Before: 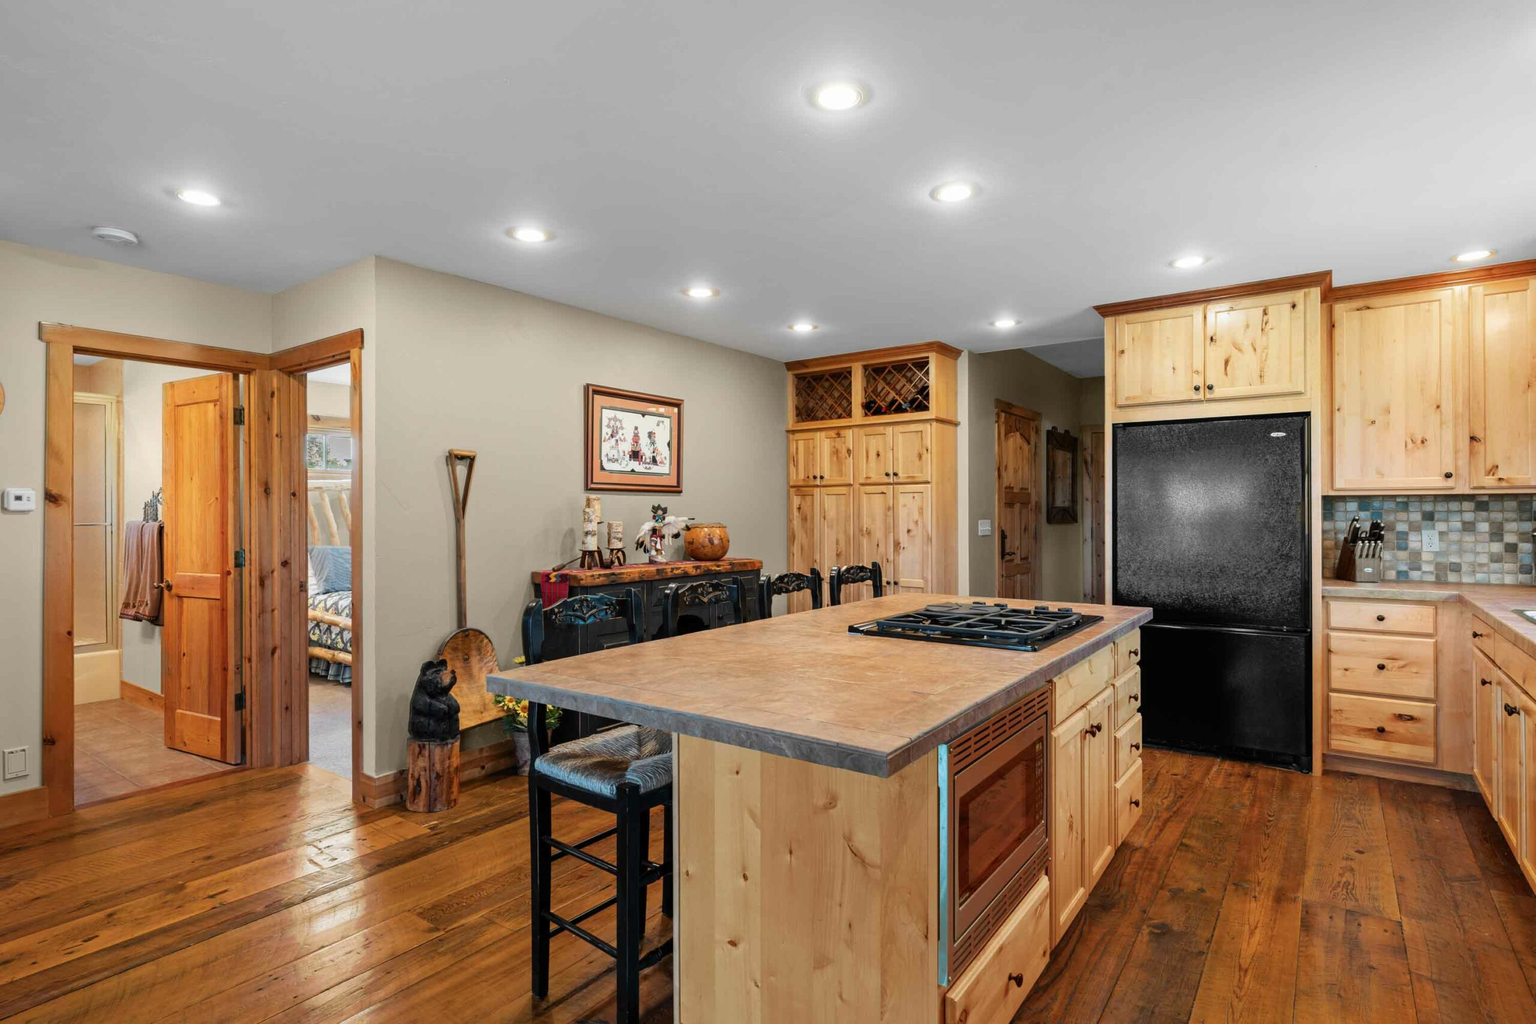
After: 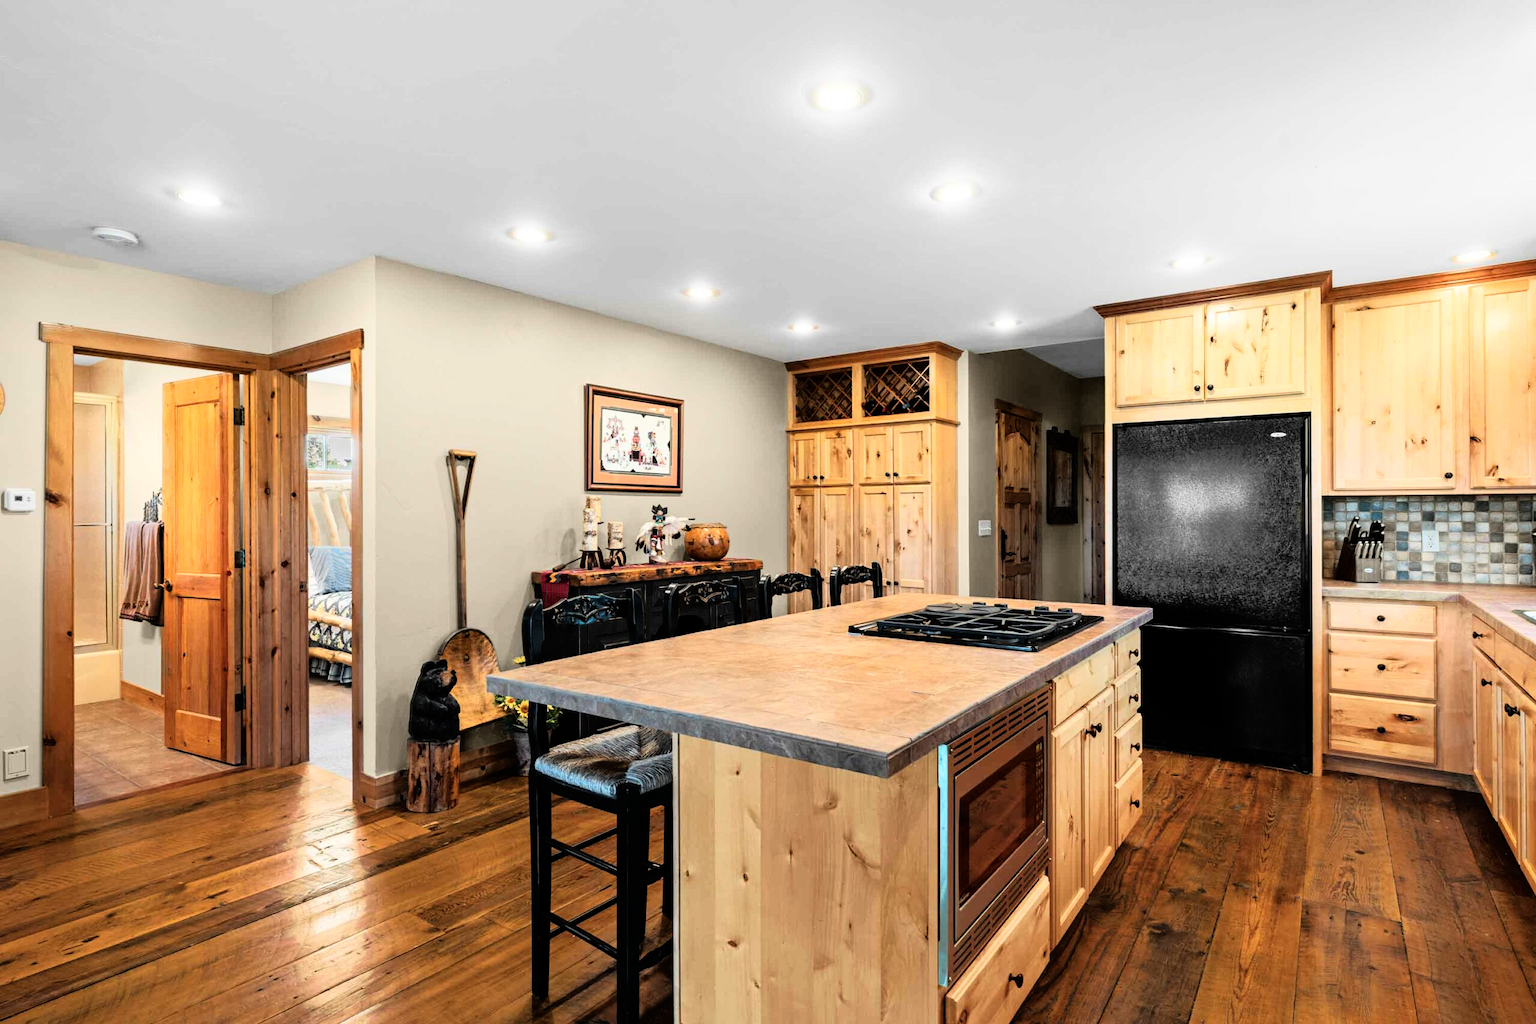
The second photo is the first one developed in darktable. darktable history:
base curve: curves: ch0 [(0, 0) (0.841, 0.609) (1, 1)]
rgb curve: curves: ch0 [(0, 0) (0.21, 0.15) (0.24, 0.21) (0.5, 0.75) (0.75, 0.96) (0.89, 0.99) (1, 1)]; ch1 [(0, 0.02) (0.21, 0.13) (0.25, 0.2) (0.5, 0.67) (0.75, 0.9) (0.89, 0.97) (1, 1)]; ch2 [(0, 0.02) (0.21, 0.13) (0.25, 0.2) (0.5, 0.67) (0.75, 0.9) (0.89, 0.97) (1, 1)], compensate middle gray true
